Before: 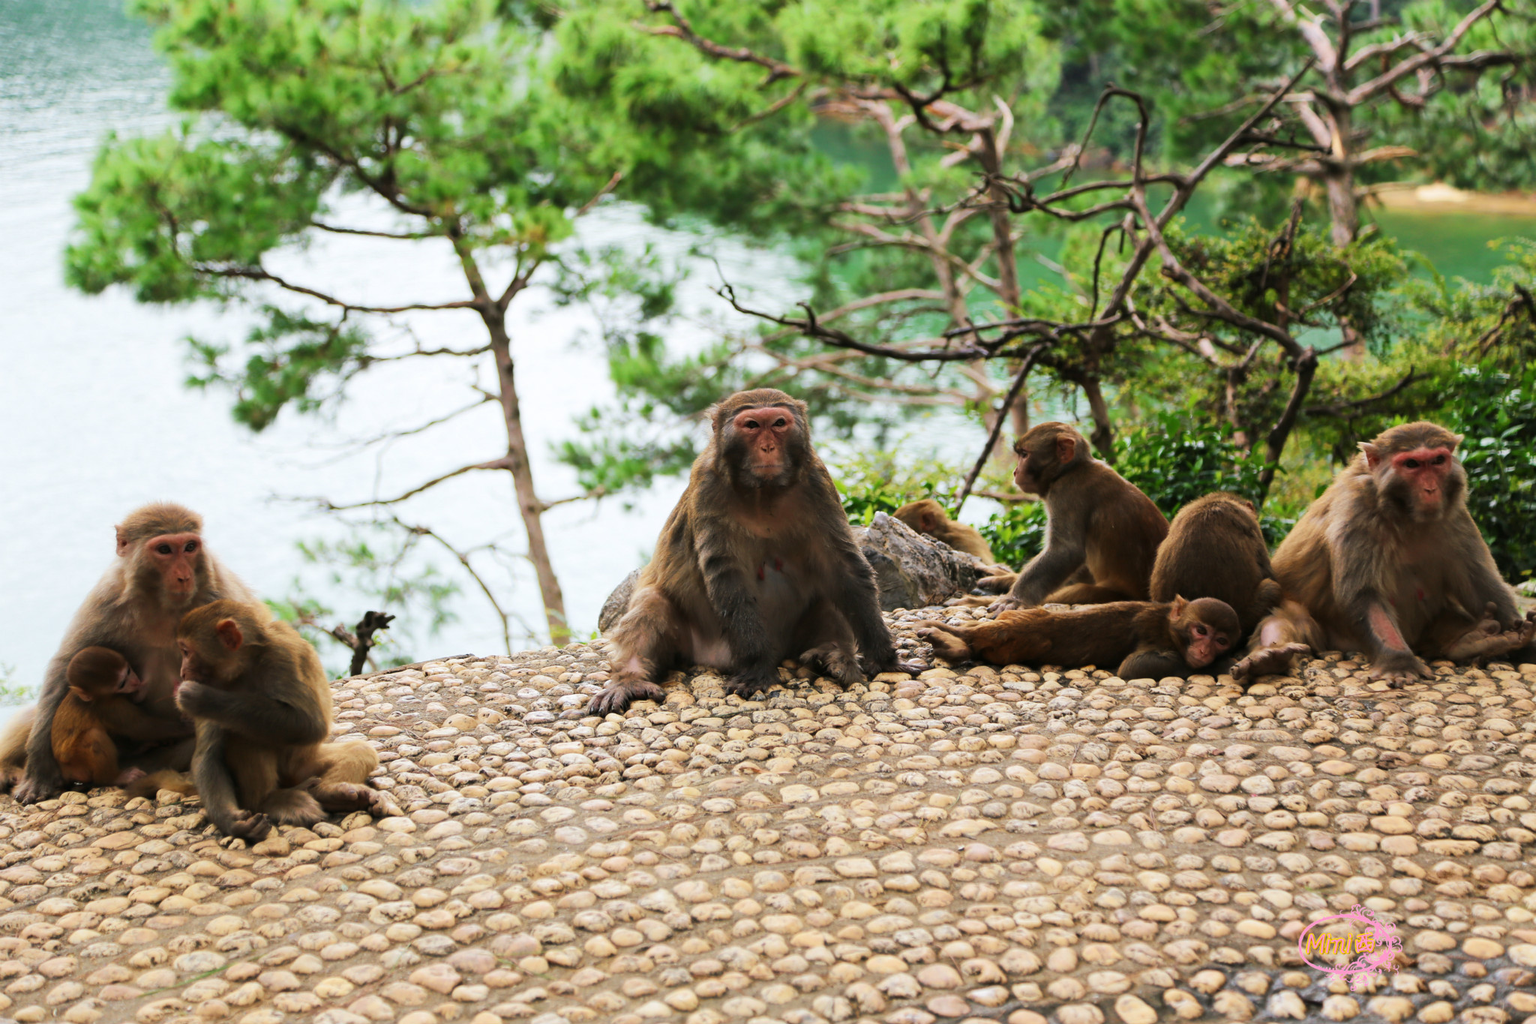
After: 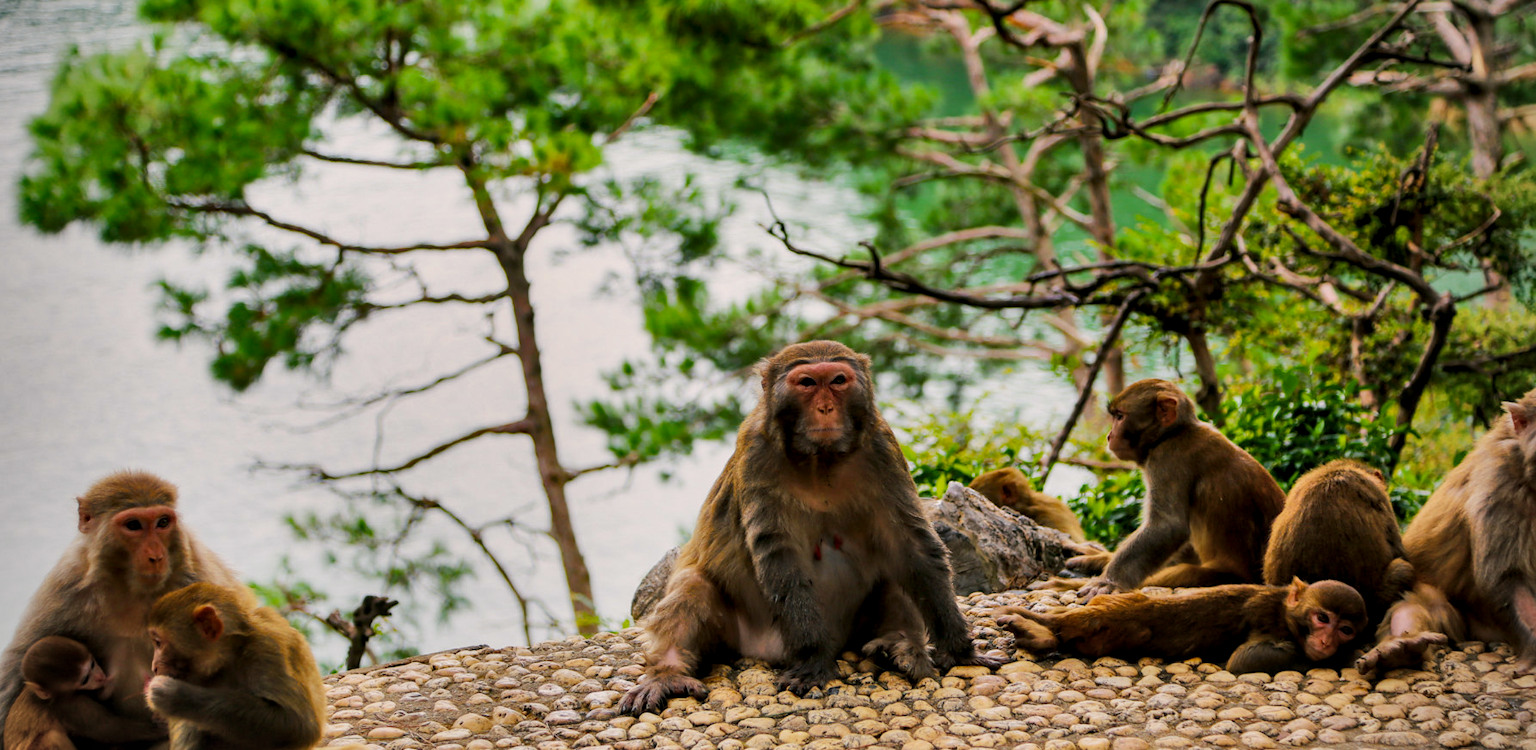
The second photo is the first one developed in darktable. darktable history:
exposure: black level correction 0.005, exposure 0.004 EV, compensate exposure bias true, compensate highlight preservation false
shadows and highlights: shadows 59.31, highlights -60.28, soften with gaussian
local contrast: on, module defaults
vignetting: fall-off radius 63.67%
crop: left 3.133%, top 9%, right 9.628%, bottom 26.99%
color balance rgb: shadows lift › hue 87.61°, highlights gain › chroma 1.615%, highlights gain › hue 55.33°, perceptual saturation grading › global saturation 29.776%
